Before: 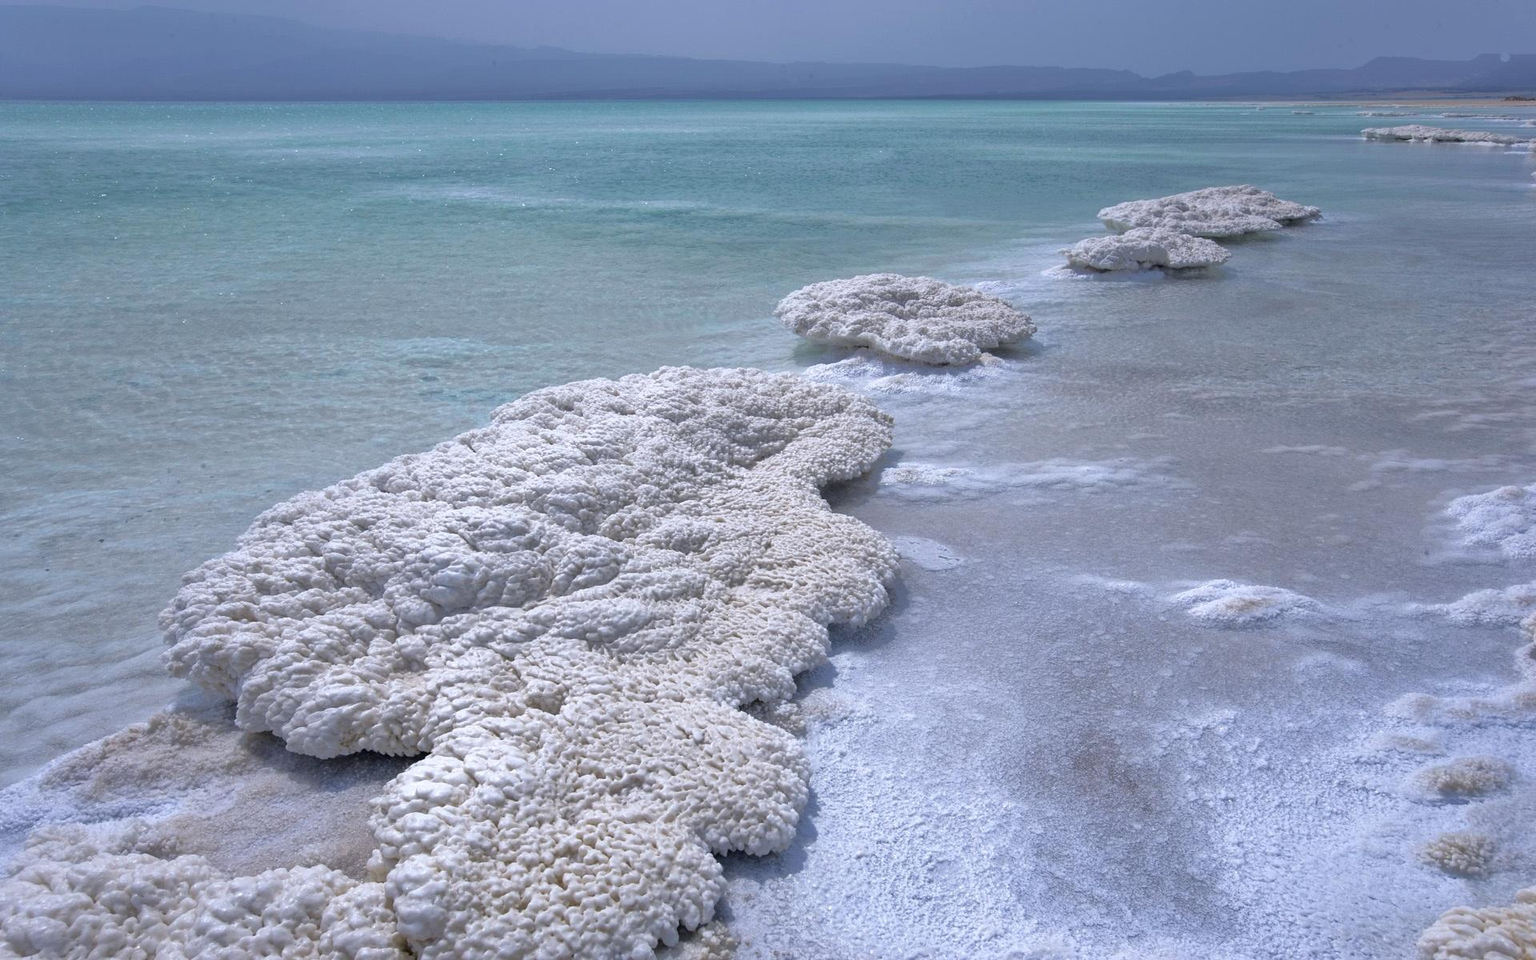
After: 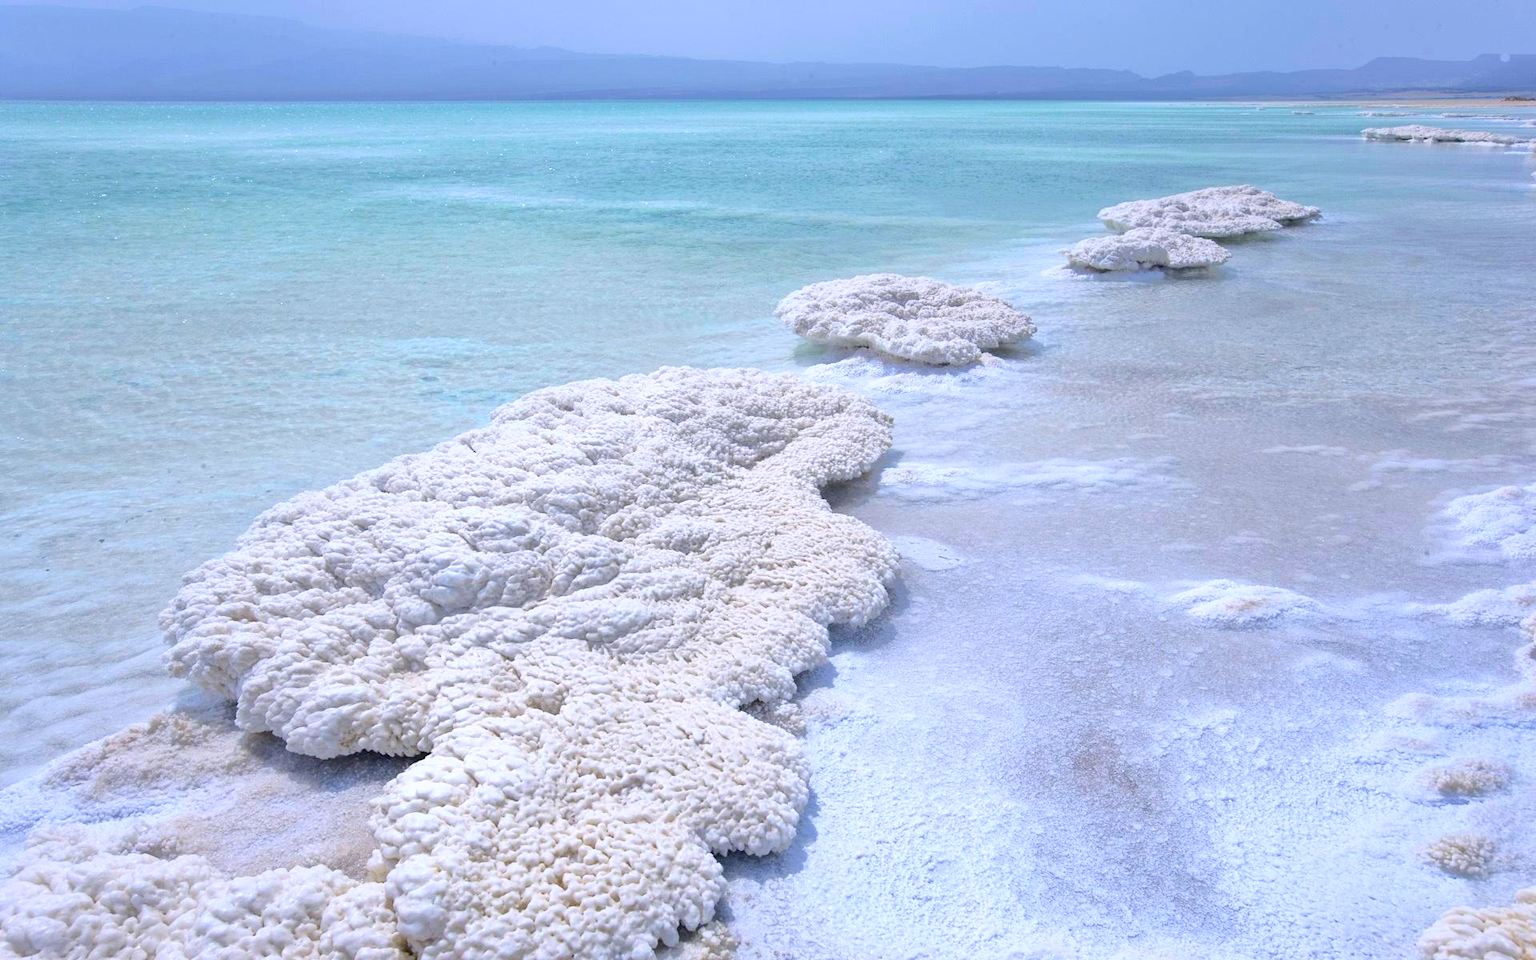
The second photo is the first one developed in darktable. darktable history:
levels: levels [0, 0.478, 1]
contrast brightness saturation: contrast 0.24, brightness 0.26, saturation 0.39
